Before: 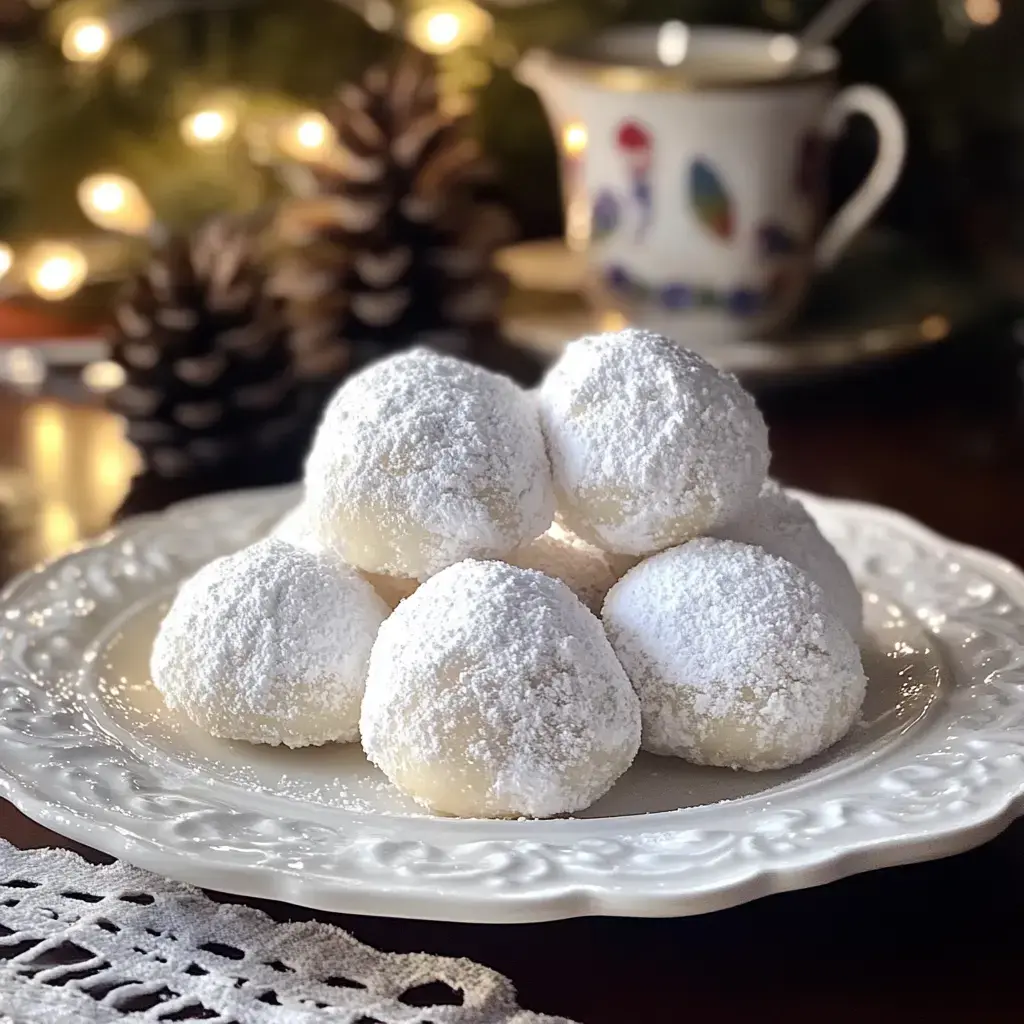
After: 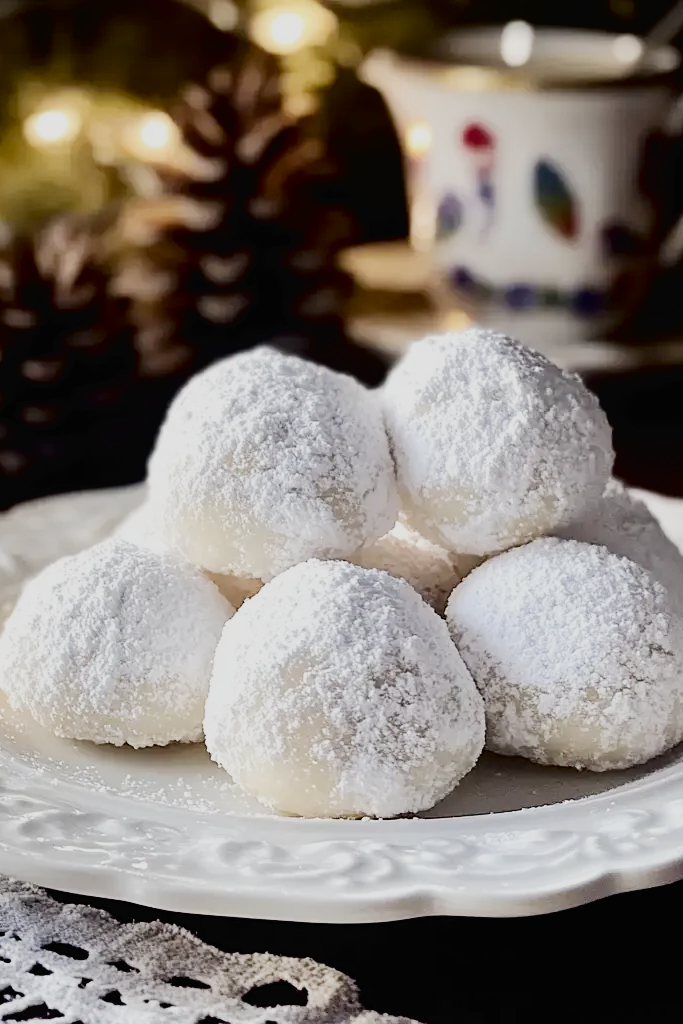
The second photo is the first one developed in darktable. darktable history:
filmic rgb: black relative exposure -7.65 EV, white relative exposure 4.56 EV, hardness 3.61, contrast 0.997, preserve chrominance no, color science v4 (2020), contrast in shadows soft
crop and rotate: left 15.288%, right 17.997%
tone curve: curves: ch0 [(0, 0) (0.003, 0.016) (0.011, 0.016) (0.025, 0.016) (0.044, 0.016) (0.069, 0.016) (0.1, 0.026) (0.136, 0.047) (0.177, 0.088) (0.224, 0.14) (0.277, 0.2) (0.335, 0.276) (0.399, 0.37) (0.468, 0.47) (0.543, 0.583) (0.623, 0.698) (0.709, 0.779) (0.801, 0.858) (0.898, 0.929) (1, 1)], color space Lab, independent channels, preserve colors none
